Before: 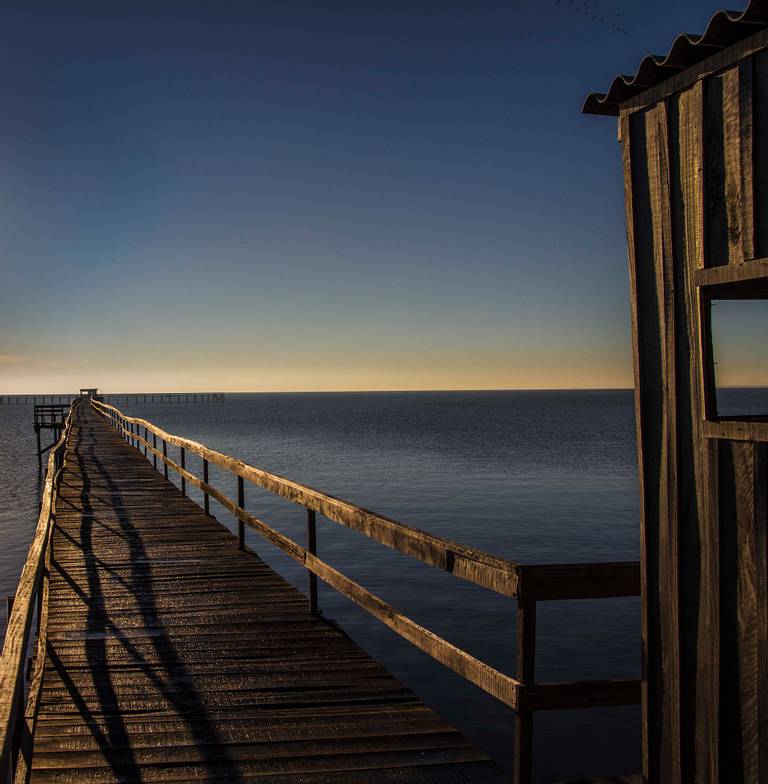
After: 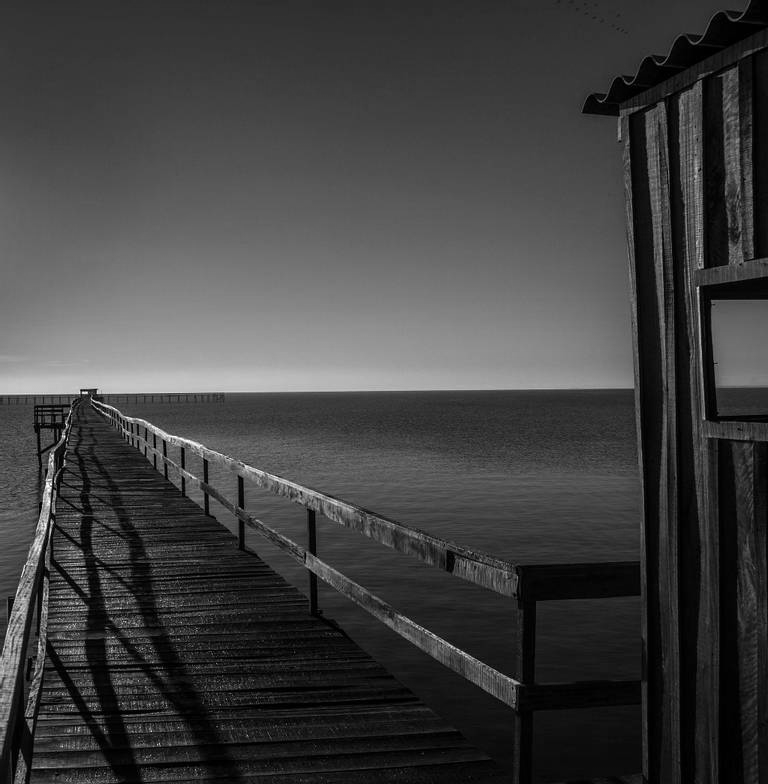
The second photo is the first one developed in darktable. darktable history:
monochrome: size 1
sharpen: radius 5.325, amount 0.312, threshold 26.433
